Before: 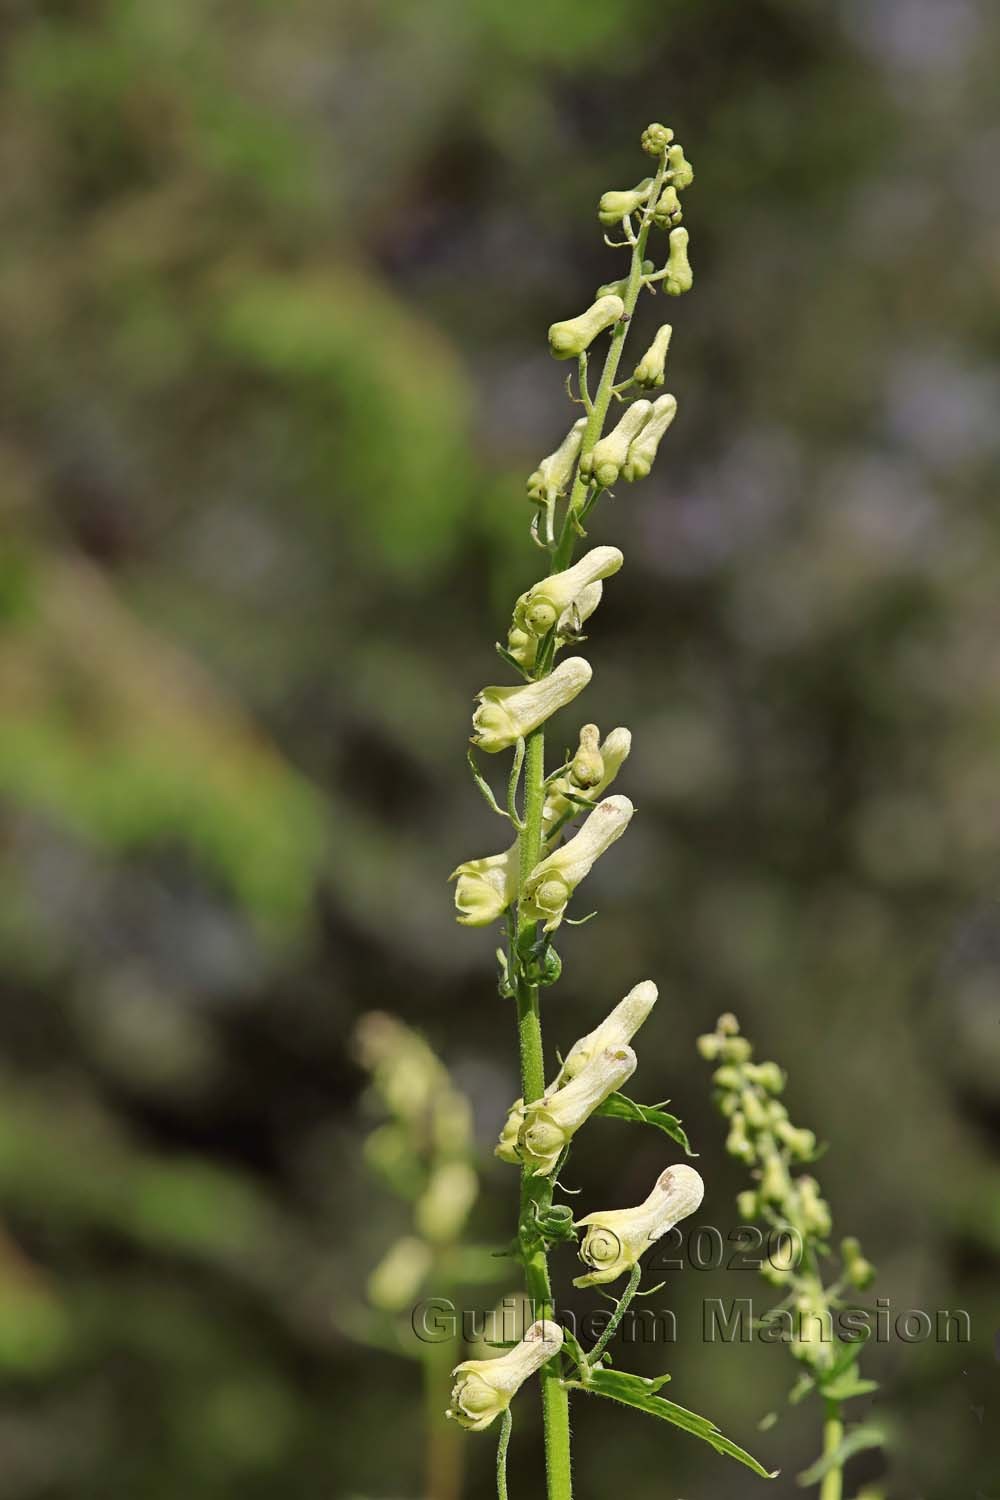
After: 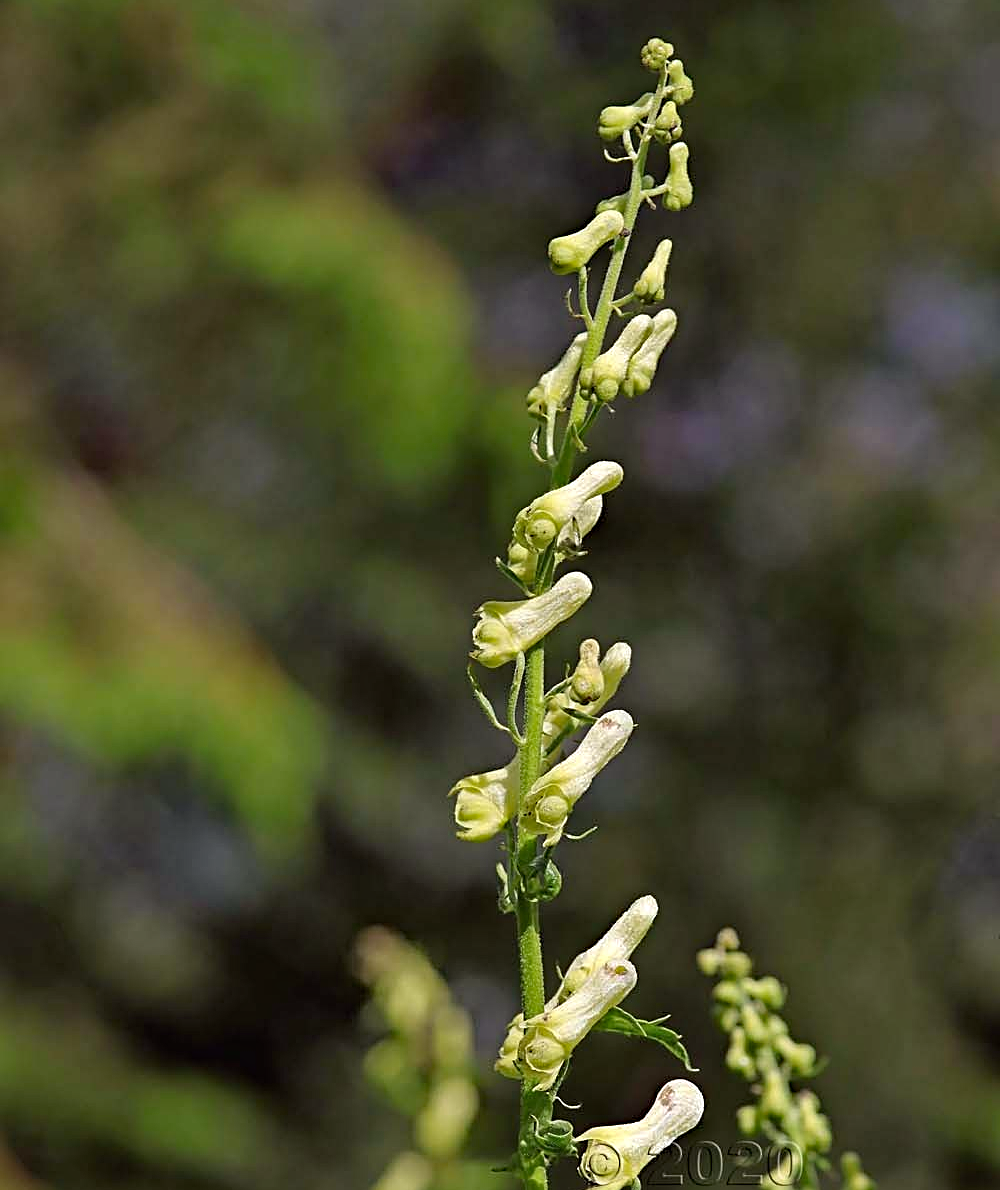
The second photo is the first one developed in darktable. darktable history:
haze removal: strength 0.42, compatibility mode true, adaptive false
sharpen: on, module defaults
crop and rotate: top 5.667%, bottom 14.937%
